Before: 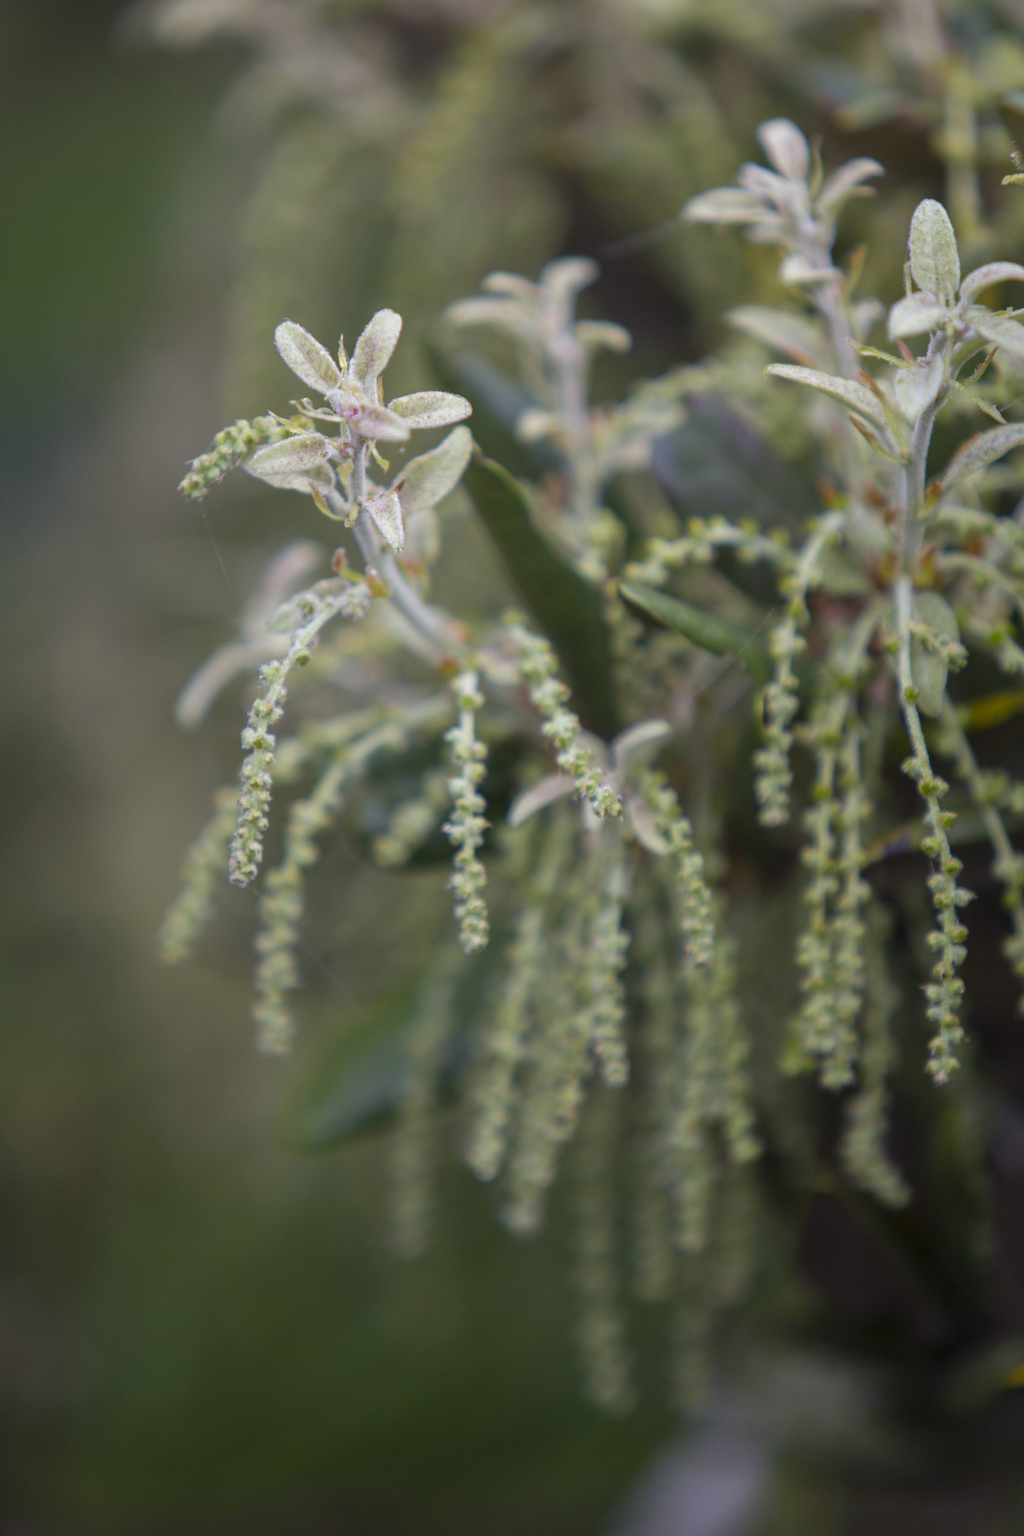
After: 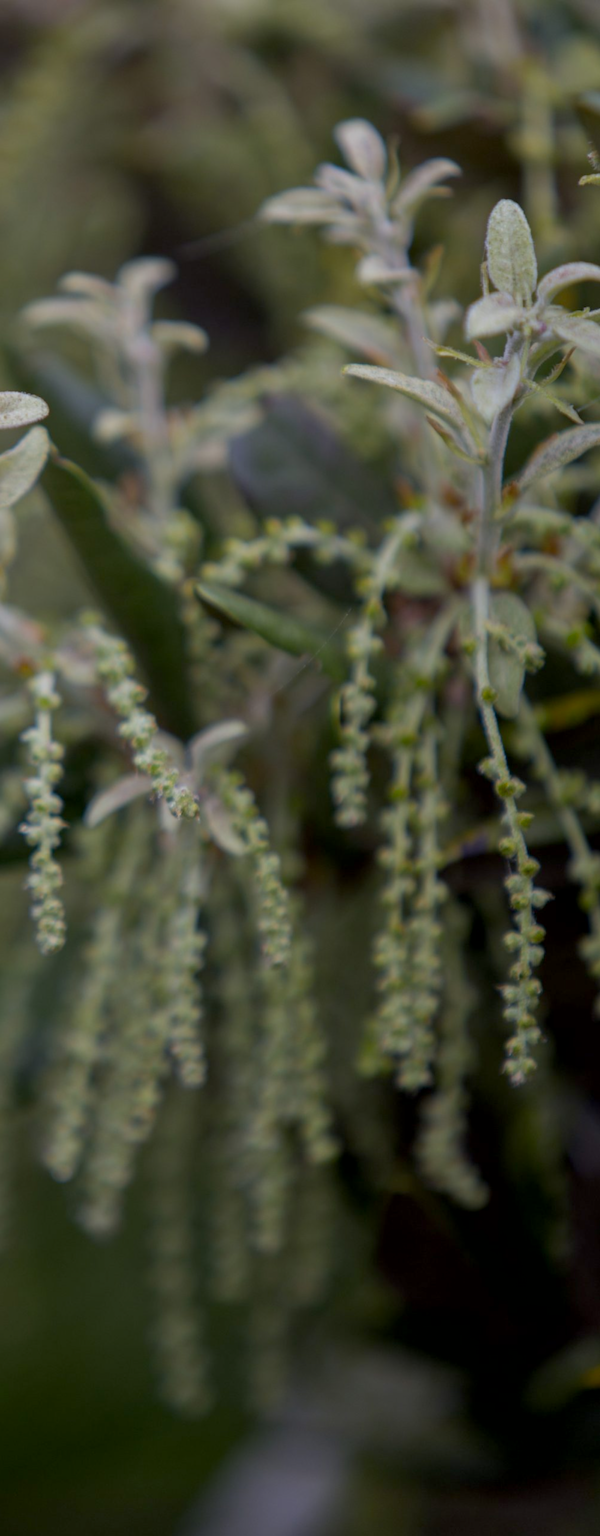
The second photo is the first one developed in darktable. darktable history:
lowpass: radius 0.5, unbound 0
exposure: black level correction 0.011, exposure -0.478 EV, compensate highlight preservation false
crop: left 41.402%
